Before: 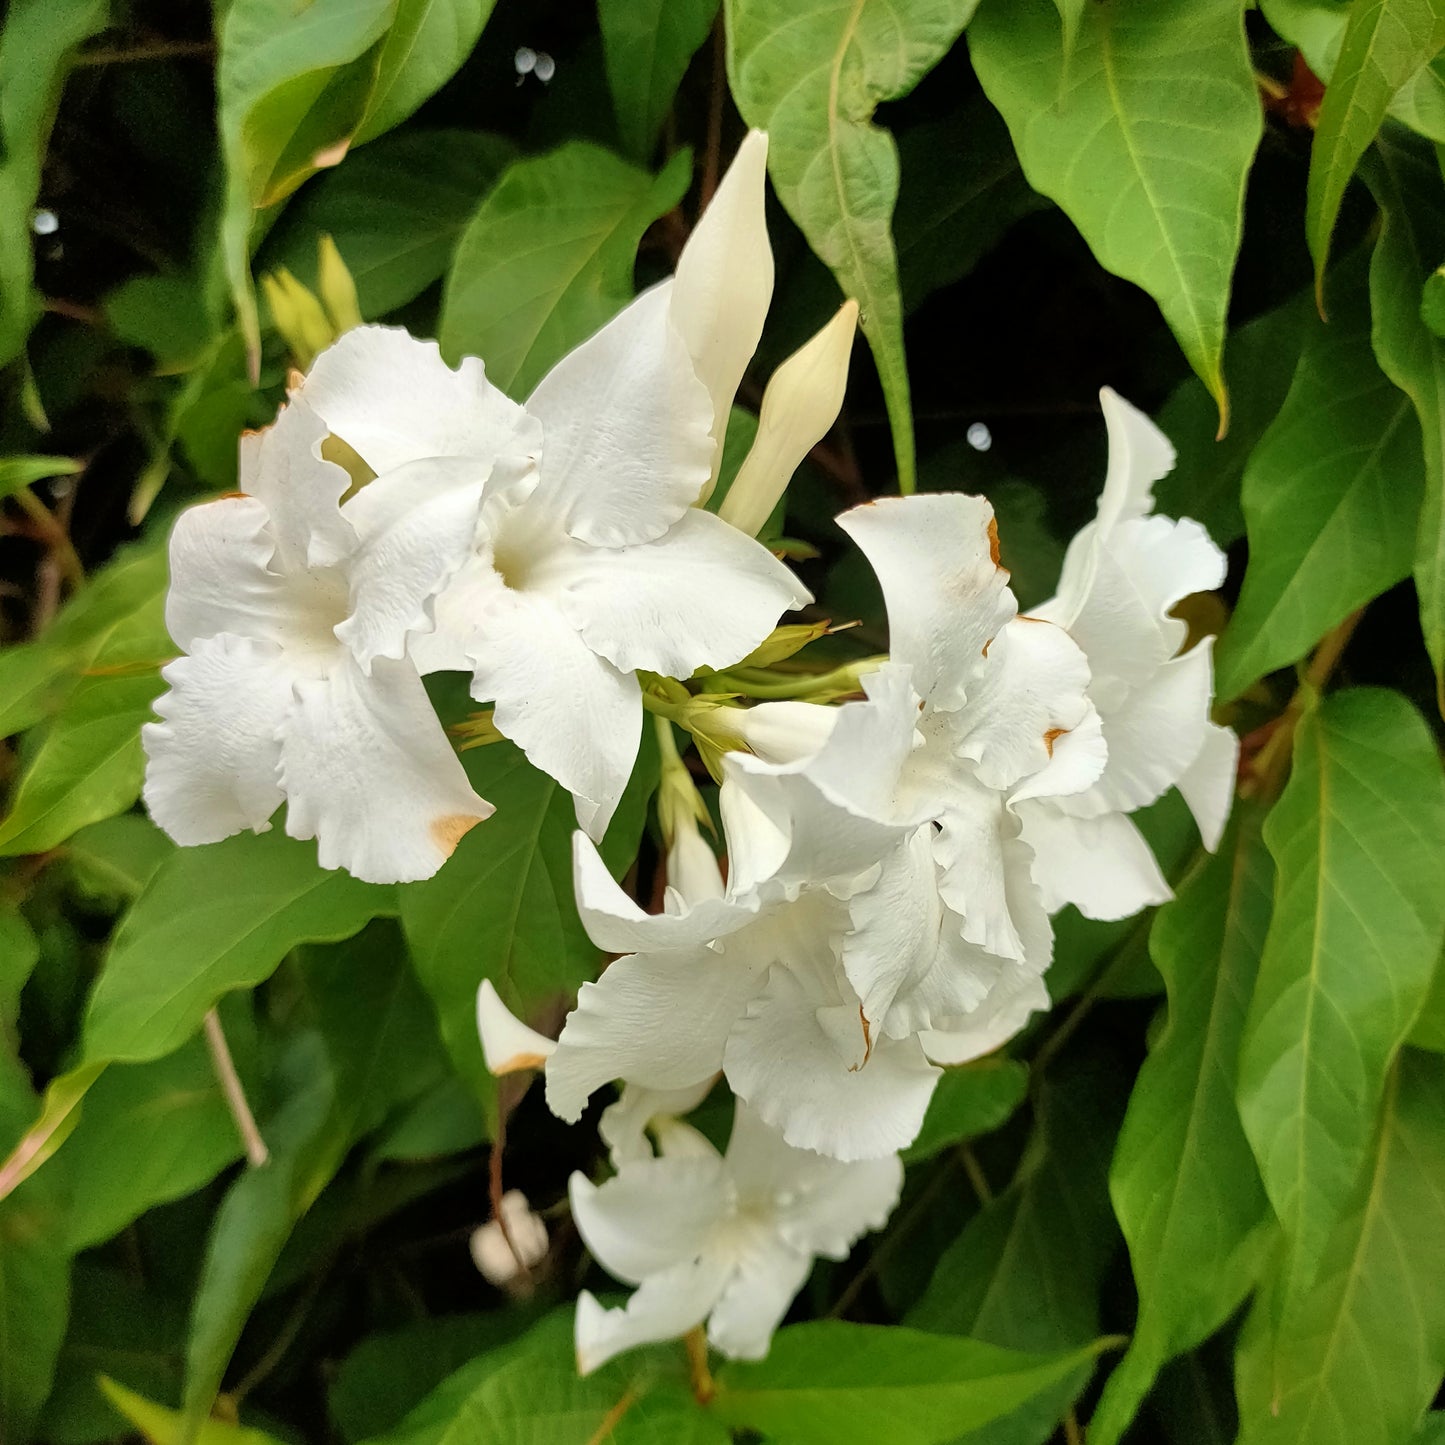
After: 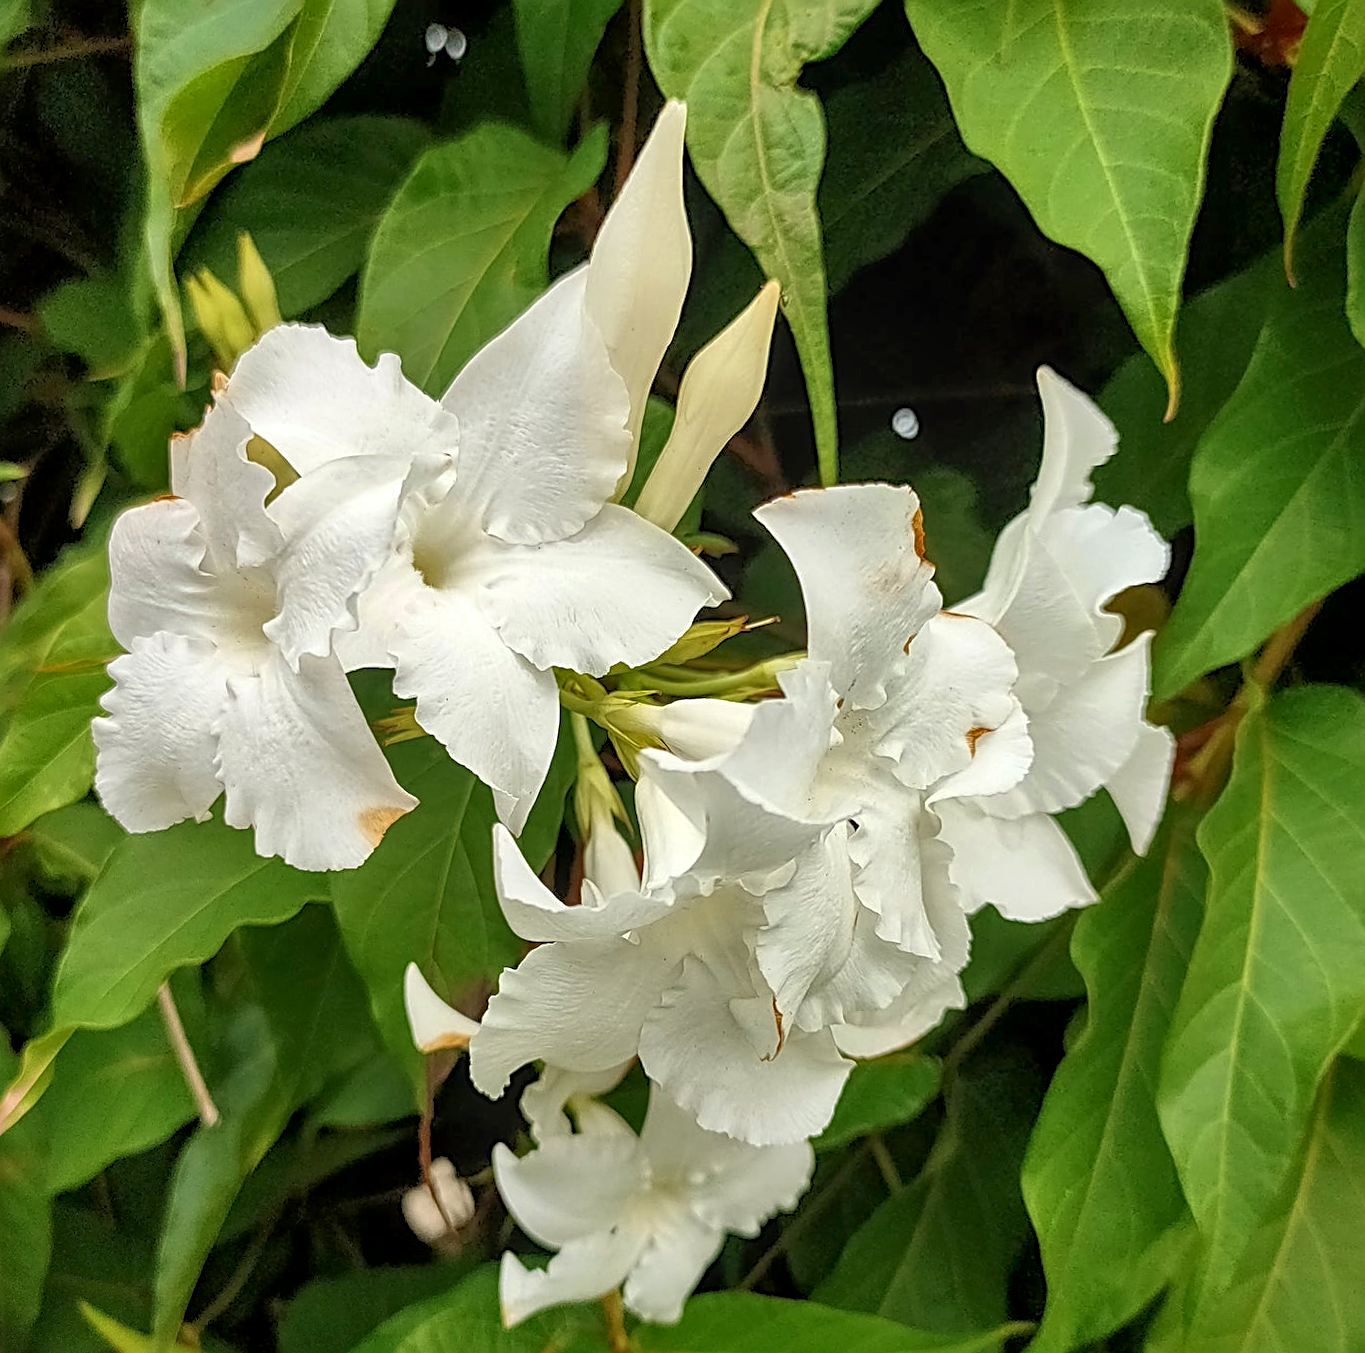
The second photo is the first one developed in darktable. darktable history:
rgb curve: curves: ch0 [(0, 0) (0.093, 0.159) (0.241, 0.265) (0.414, 0.42) (1, 1)], compensate middle gray true, preserve colors basic power
rotate and perspective: rotation 0.062°, lens shift (vertical) 0.115, lens shift (horizontal) -0.133, crop left 0.047, crop right 0.94, crop top 0.061, crop bottom 0.94
local contrast: on, module defaults
sharpen: radius 2.676, amount 0.669
